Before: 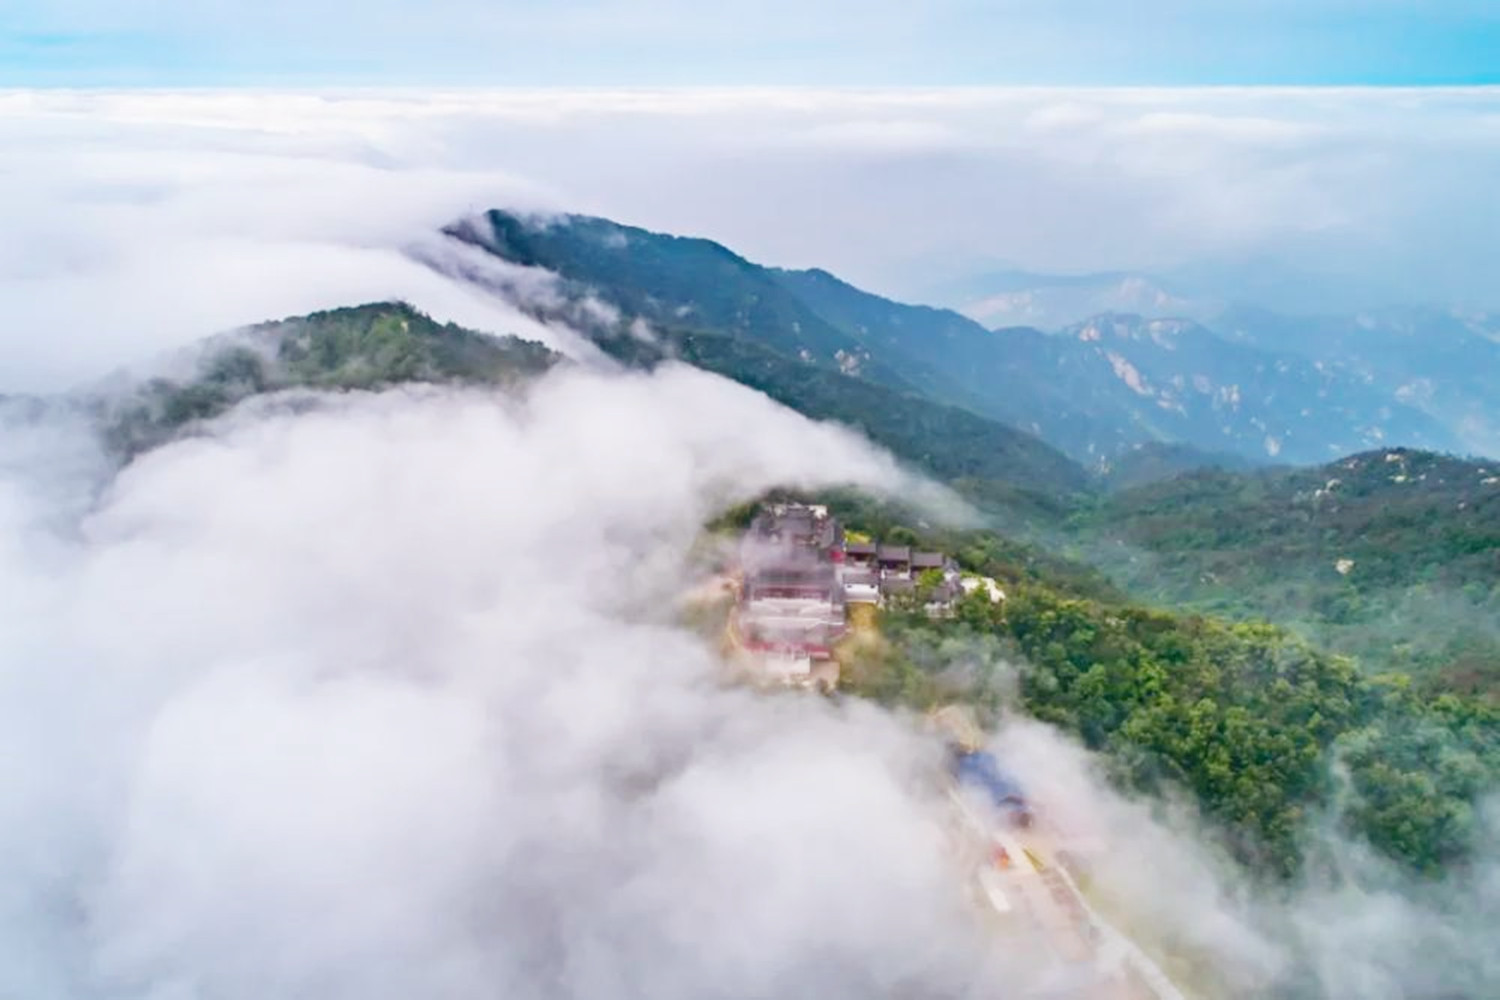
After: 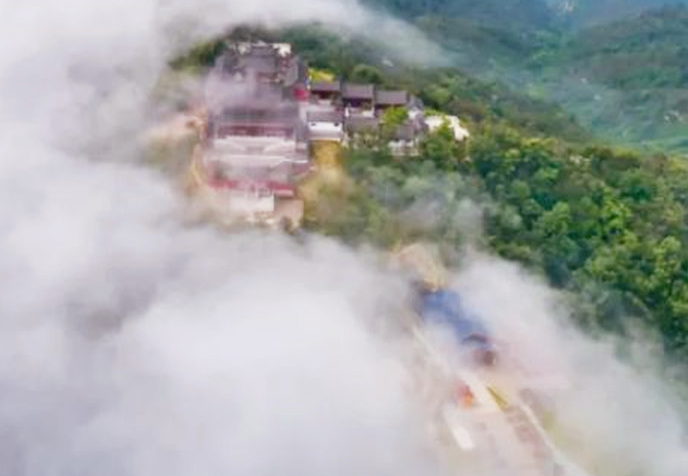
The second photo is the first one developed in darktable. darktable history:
crop: left 35.744%, top 46.239%, right 18.112%, bottom 6.134%
tone equalizer: -7 EV 0.172 EV, -6 EV 0.117 EV, -5 EV 0.1 EV, -4 EV 0.036 EV, -2 EV -0.038 EV, -1 EV -0.028 EV, +0 EV -0.048 EV, edges refinement/feathering 500, mask exposure compensation -1.57 EV, preserve details no
